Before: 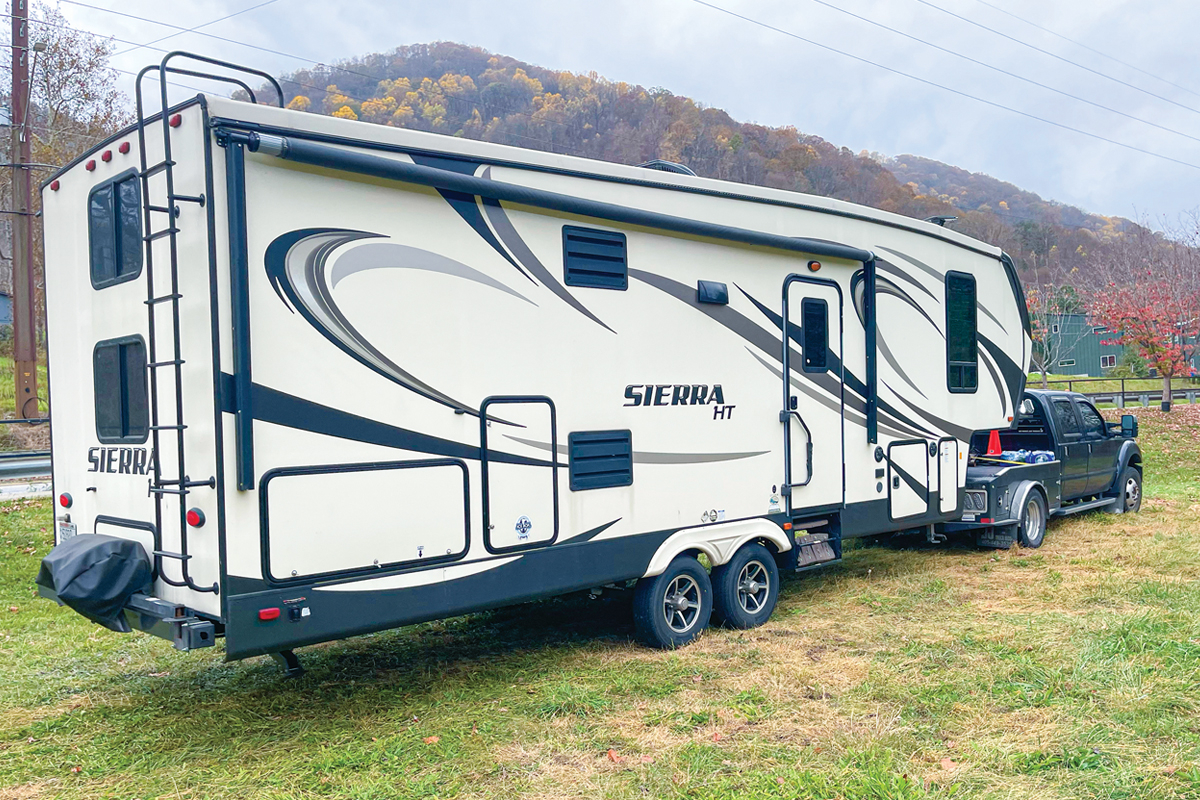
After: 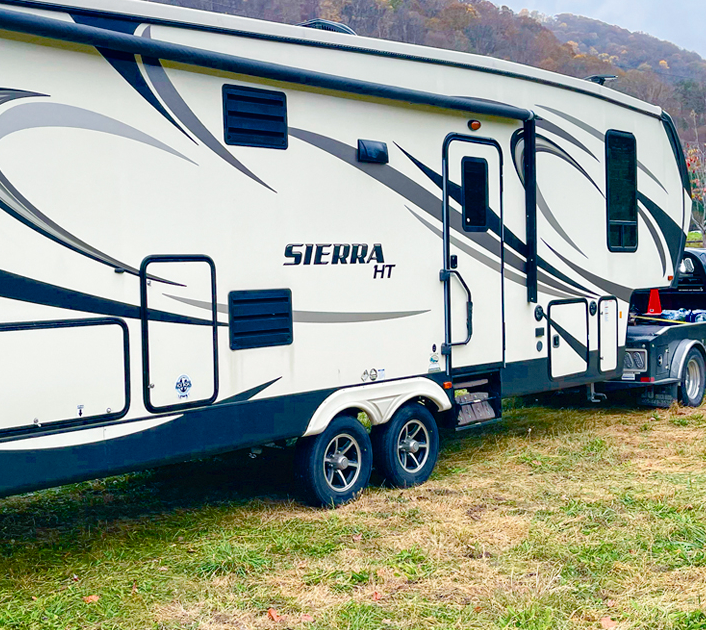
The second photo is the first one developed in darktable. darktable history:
crop and rotate: left 28.38%, top 17.736%, right 12.727%, bottom 3.474%
color balance rgb: perceptual saturation grading › global saturation 20%, perceptual saturation grading › highlights -25.425%, perceptual saturation grading › shadows 24.499%, global vibrance 16.721%, saturation formula JzAzBz (2021)
